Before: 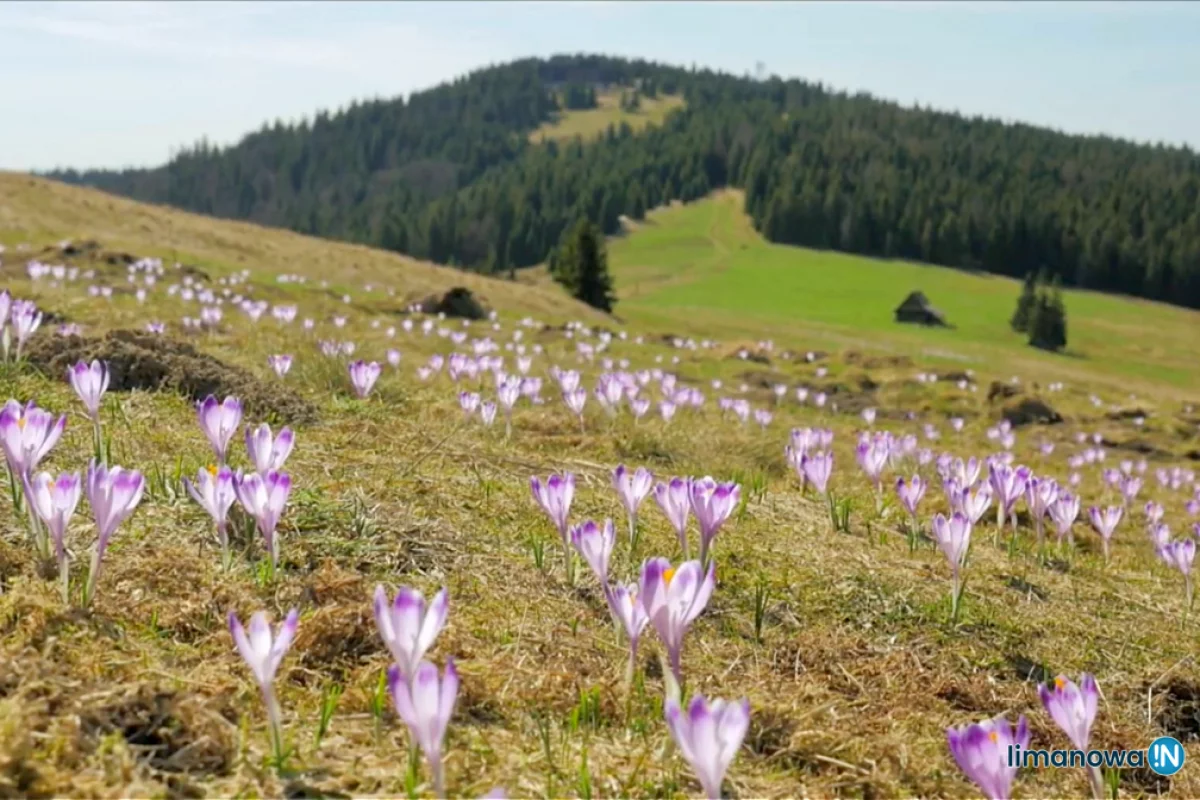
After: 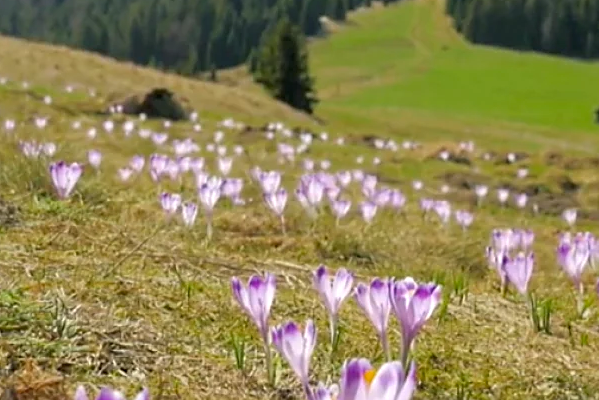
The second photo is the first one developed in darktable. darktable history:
sharpen: radius 1.864, amount 0.398, threshold 1.271
crop: left 25%, top 25%, right 25%, bottom 25%
color zones: curves: ch0 [(0, 0.444) (0.143, 0.442) (0.286, 0.441) (0.429, 0.441) (0.571, 0.441) (0.714, 0.441) (0.857, 0.442) (1, 0.444)]
exposure: exposure 0.2 EV, compensate highlight preservation false
